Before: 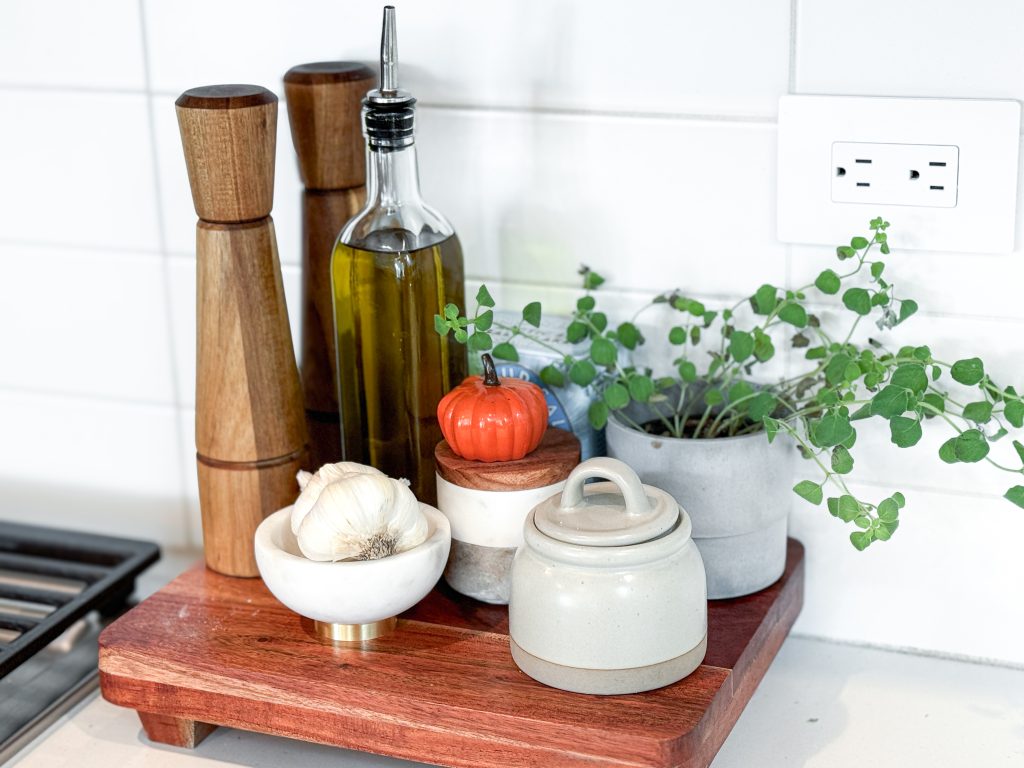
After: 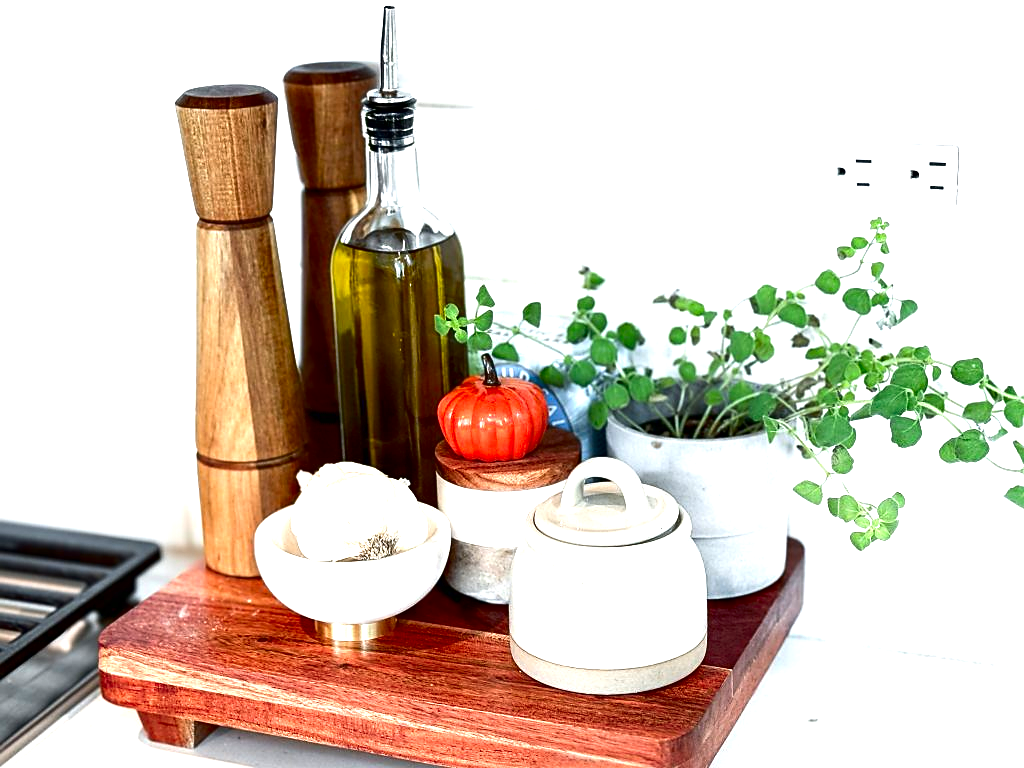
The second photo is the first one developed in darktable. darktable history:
sharpen: radius 1.877, amount 0.416, threshold 1.521
exposure: exposure 0.95 EV, compensate highlight preservation false
contrast brightness saturation: contrast 0.103, brightness -0.256, saturation 0.136
